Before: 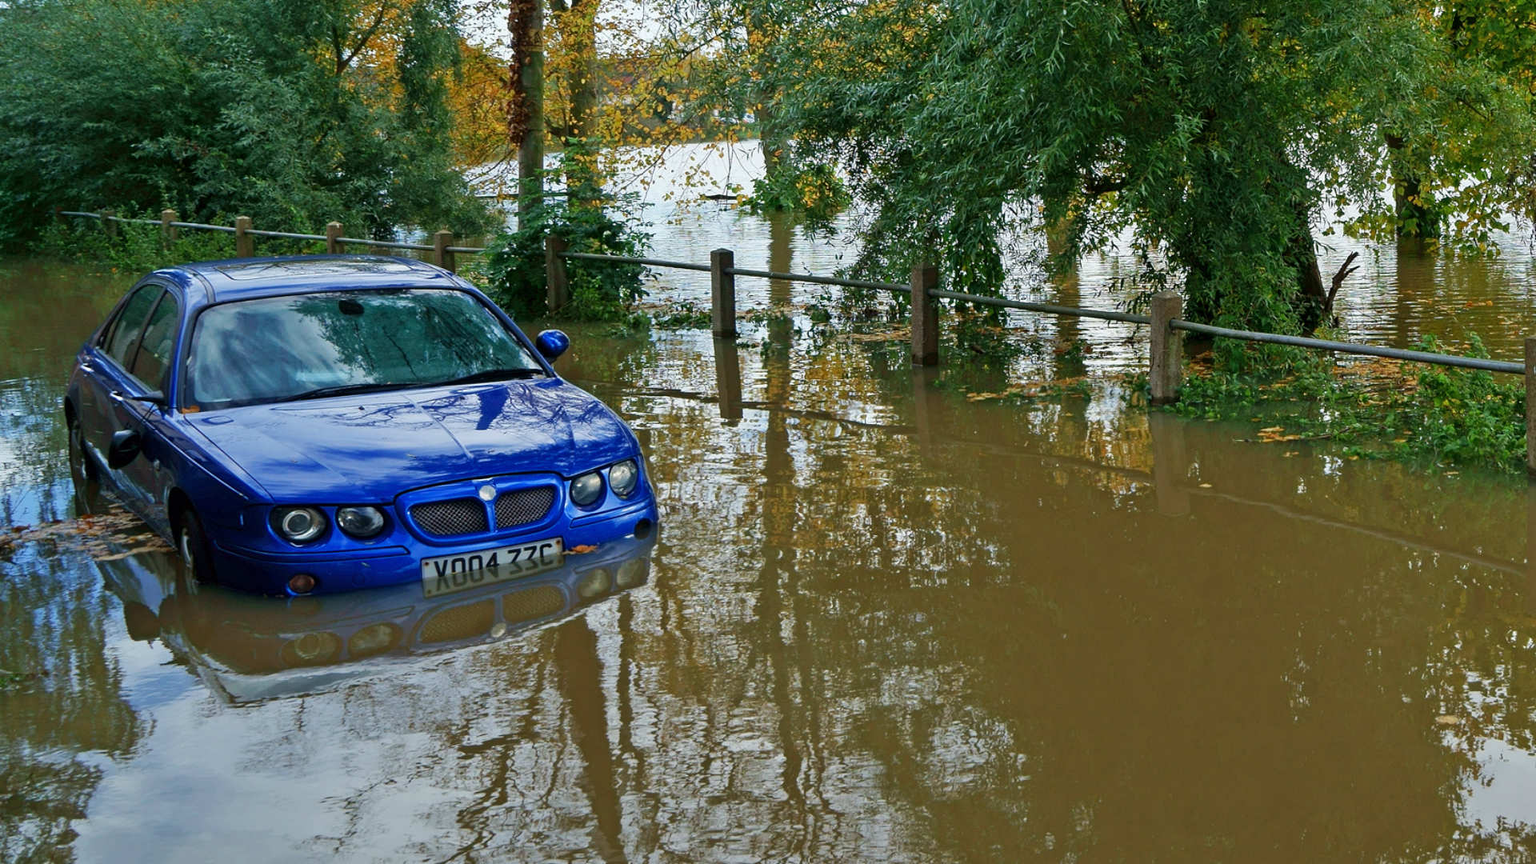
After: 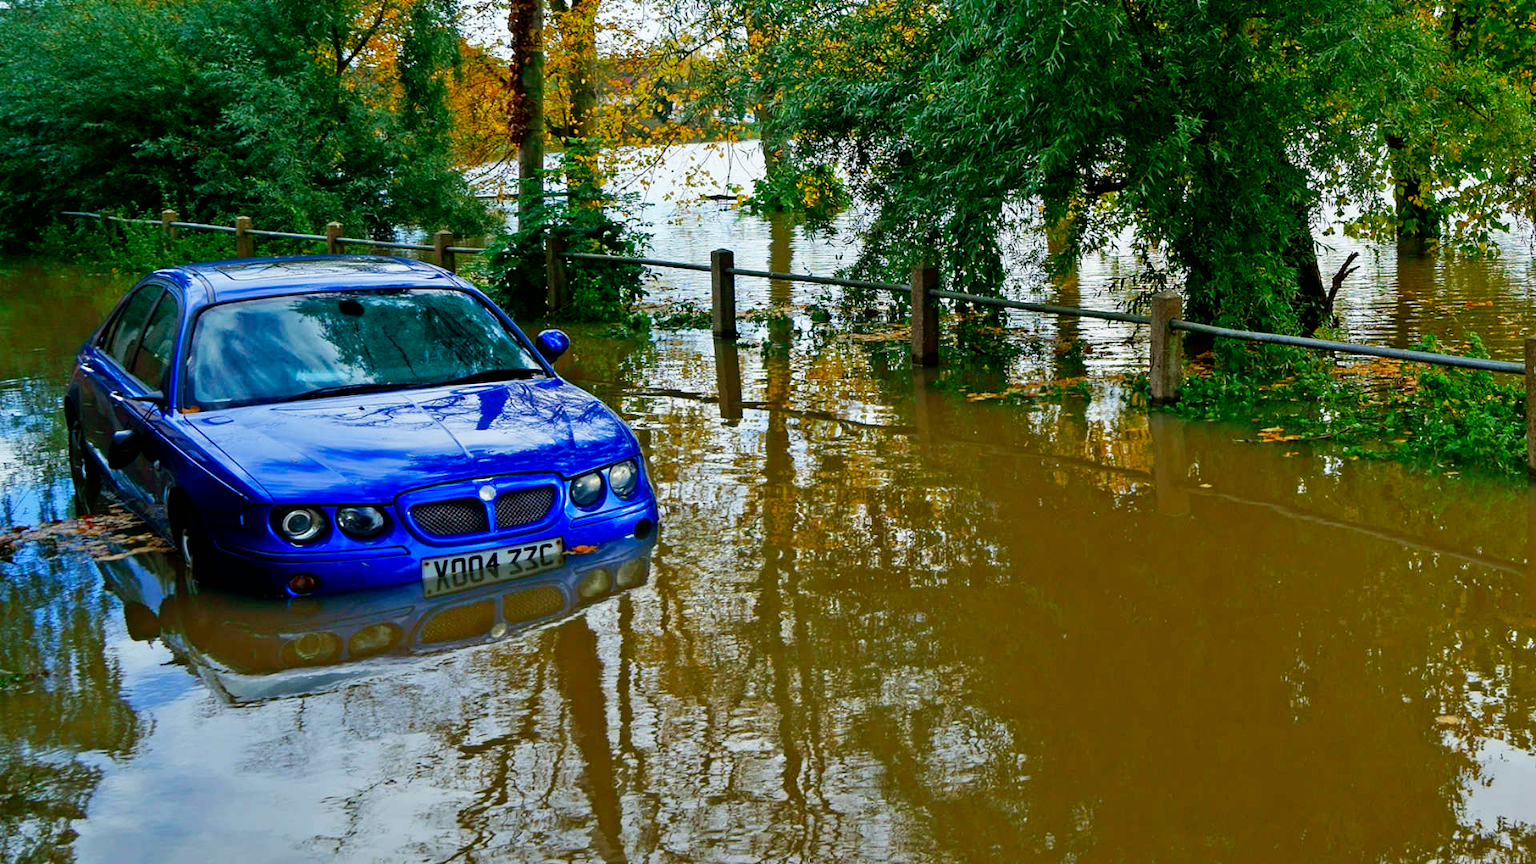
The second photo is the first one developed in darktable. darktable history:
tone curve: curves: ch0 [(0, 0) (0.003, 0.003) (0.011, 0.012) (0.025, 0.026) (0.044, 0.046) (0.069, 0.072) (0.1, 0.104) (0.136, 0.141) (0.177, 0.184) (0.224, 0.233) (0.277, 0.288) (0.335, 0.348) (0.399, 0.414) (0.468, 0.486) (0.543, 0.564) (0.623, 0.647) (0.709, 0.736) (0.801, 0.831) (0.898, 0.921) (1, 1)], preserve colors none
filmic rgb: black relative exposure -8.2 EV, white relative exposure 2.2 EV, threshold 3 EV, hardness 7.11, latitude 85.74%, contrast 1.696, highlights saturation mix -4%, shadows ↔ highlights balance -2.69%, preserve chrominance no, color science v5 (2021), contrast in shadows safe, contrast in highlights safe, enable highlight reconstruction true
color balance rgb: contrast -30%
